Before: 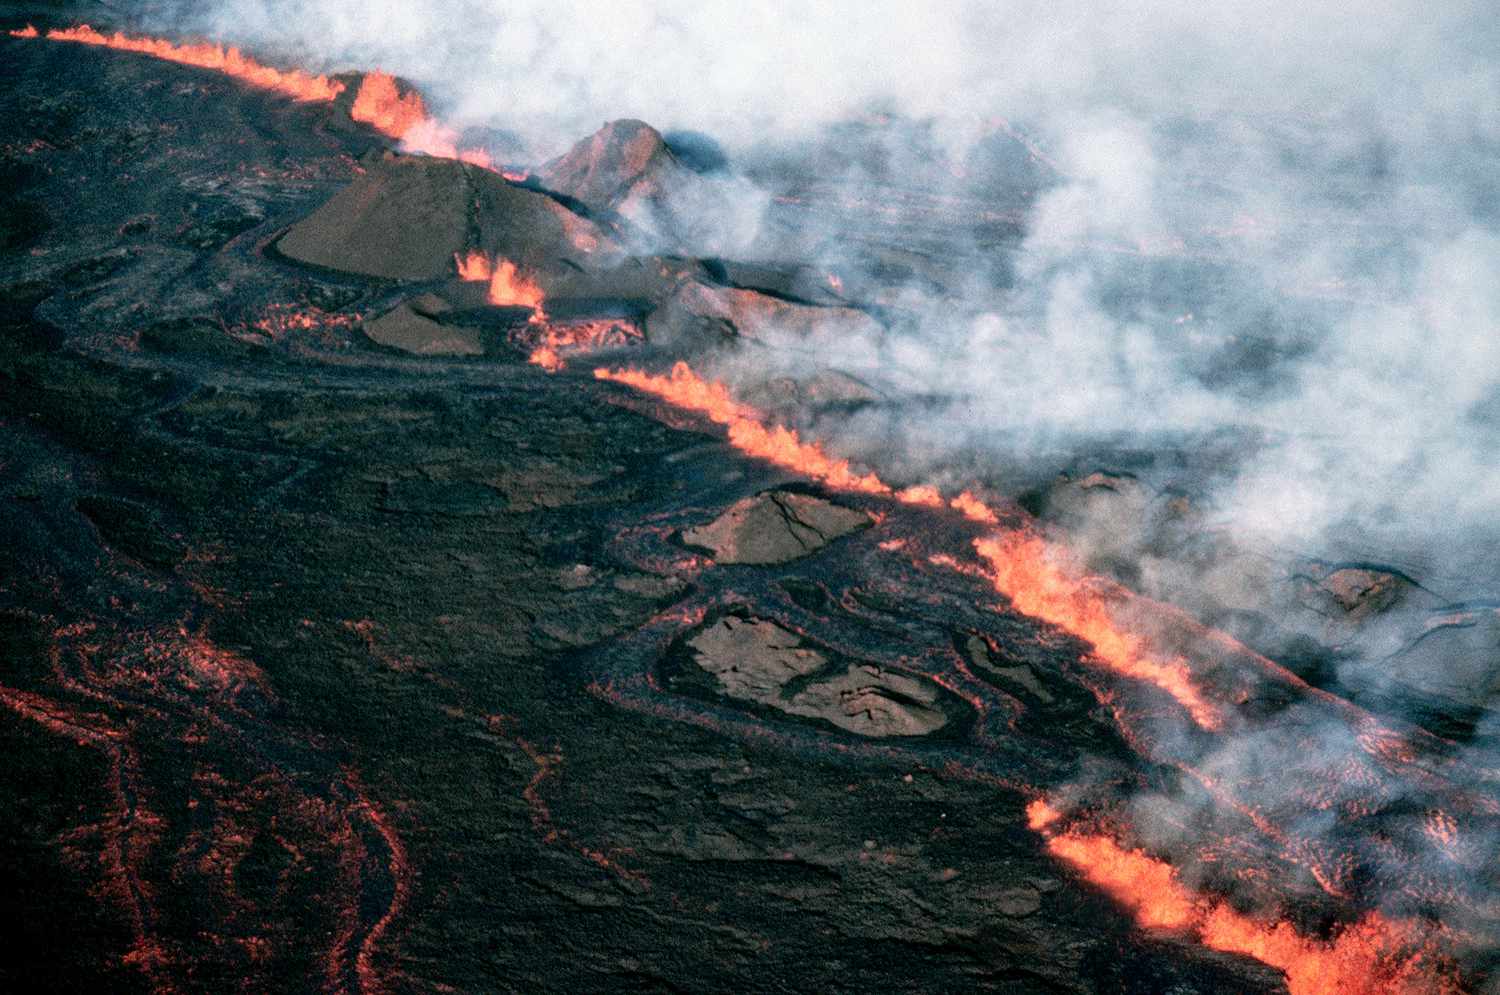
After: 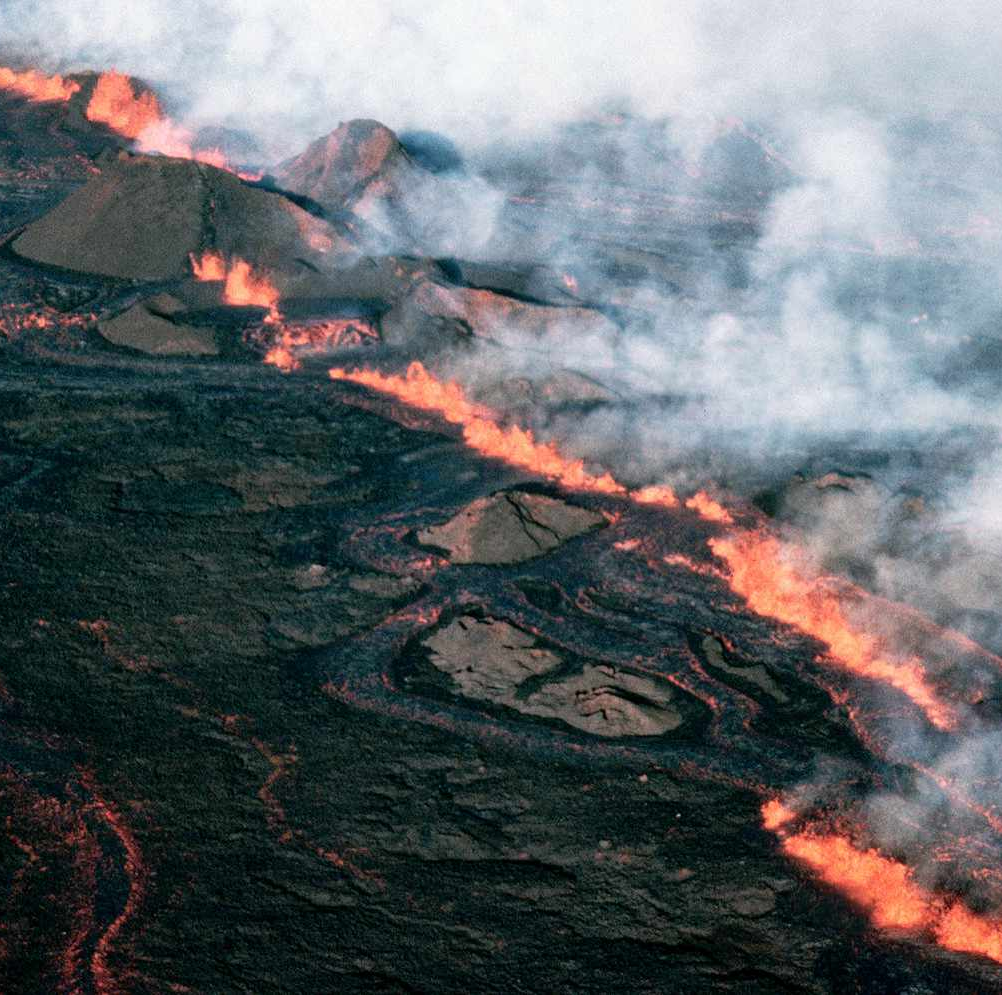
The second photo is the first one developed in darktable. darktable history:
crop and rotate: left 17.732%, right 15.423%
exposure: compensate highlight preservation false
